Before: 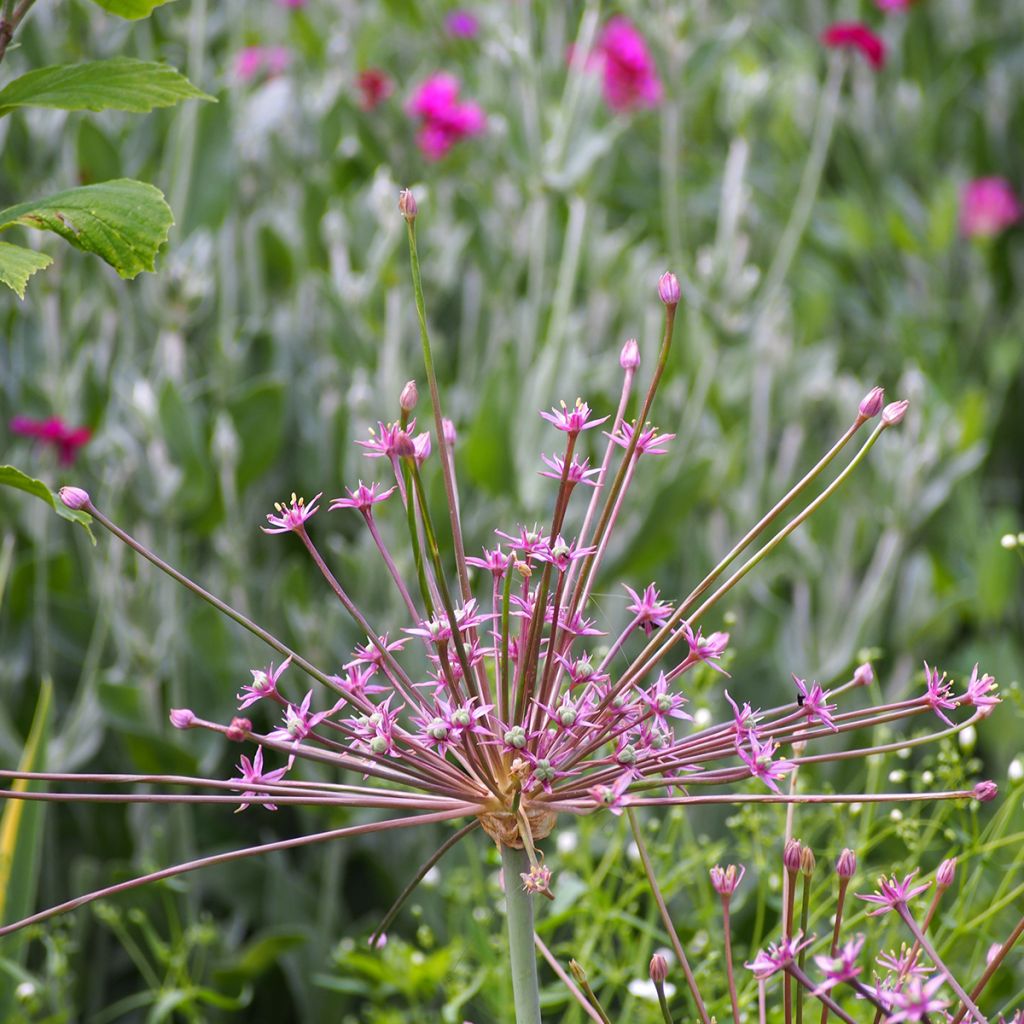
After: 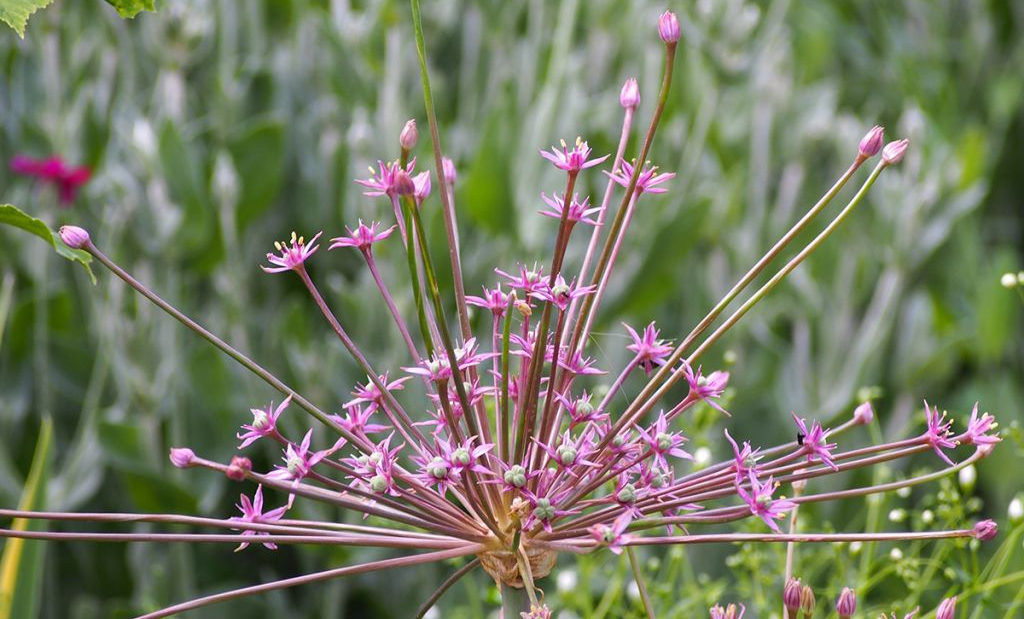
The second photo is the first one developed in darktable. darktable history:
crop and rotate: top 25.503%, bottom 13.96%
